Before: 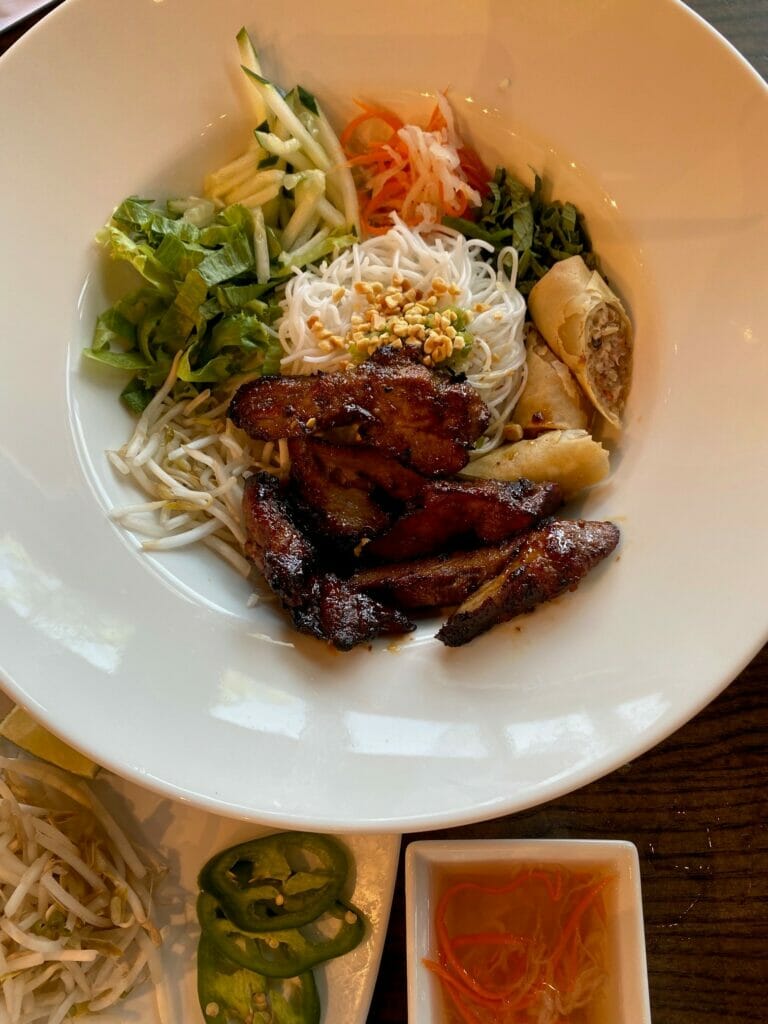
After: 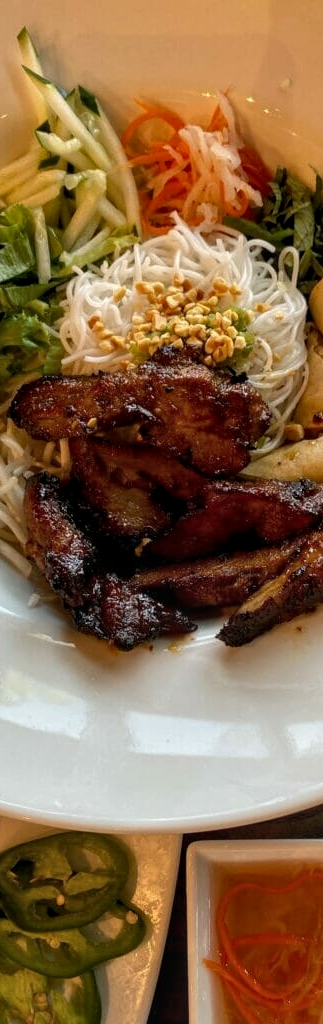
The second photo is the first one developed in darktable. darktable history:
crop: left 28.583%, right 29.231%
local contrast: on, module defaults
